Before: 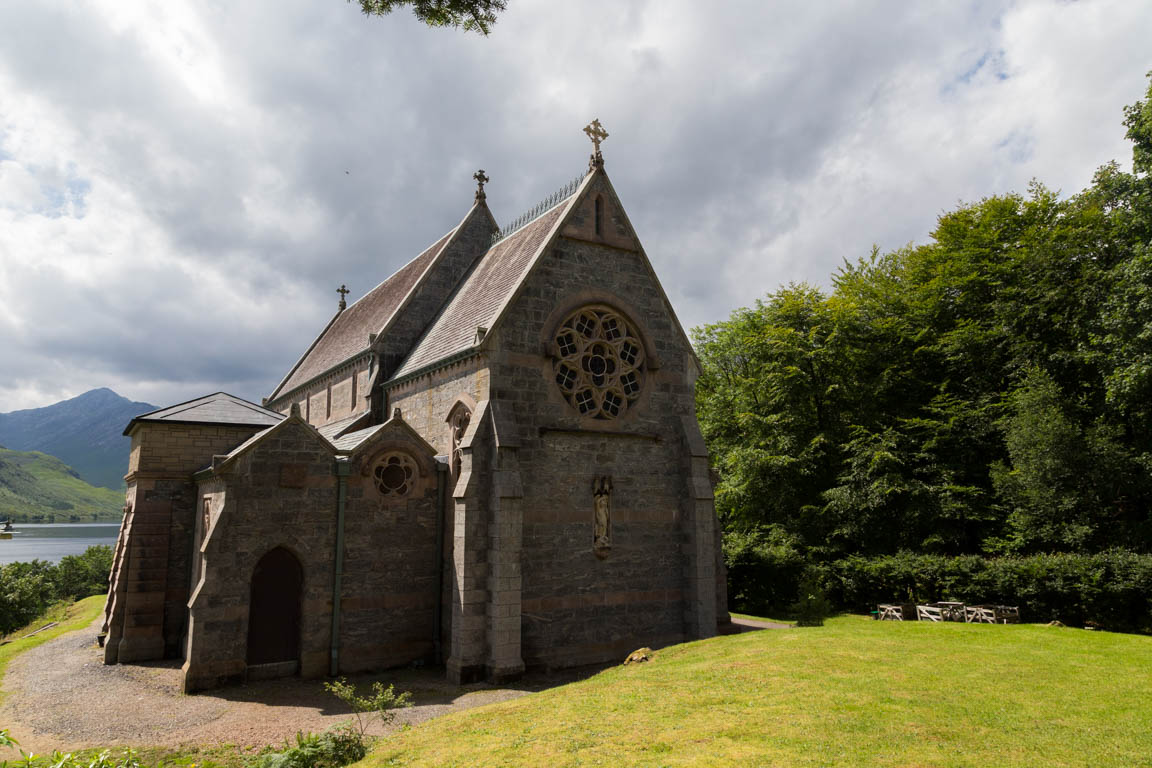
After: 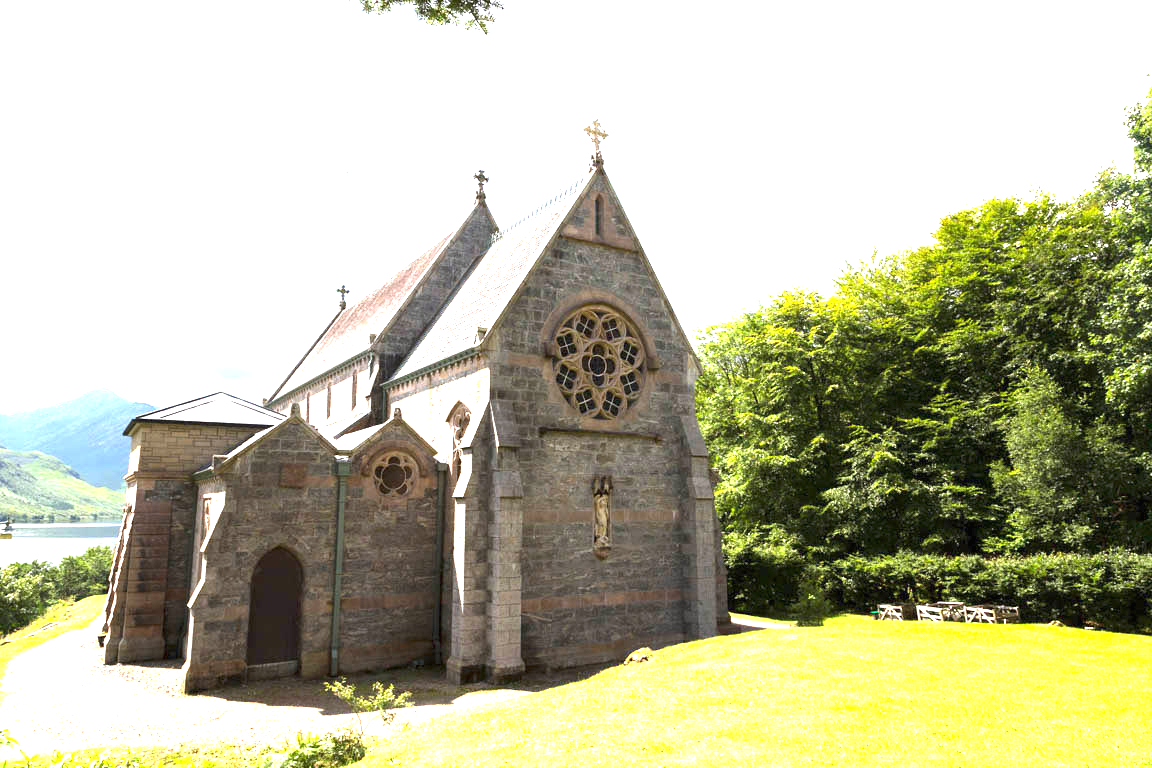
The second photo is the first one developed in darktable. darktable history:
exposure: black level correction 0, exposure 2.088 EV, compensate exposure bias true, compensate highlight preservation false
white balance: red 0.983, blue 1.036
